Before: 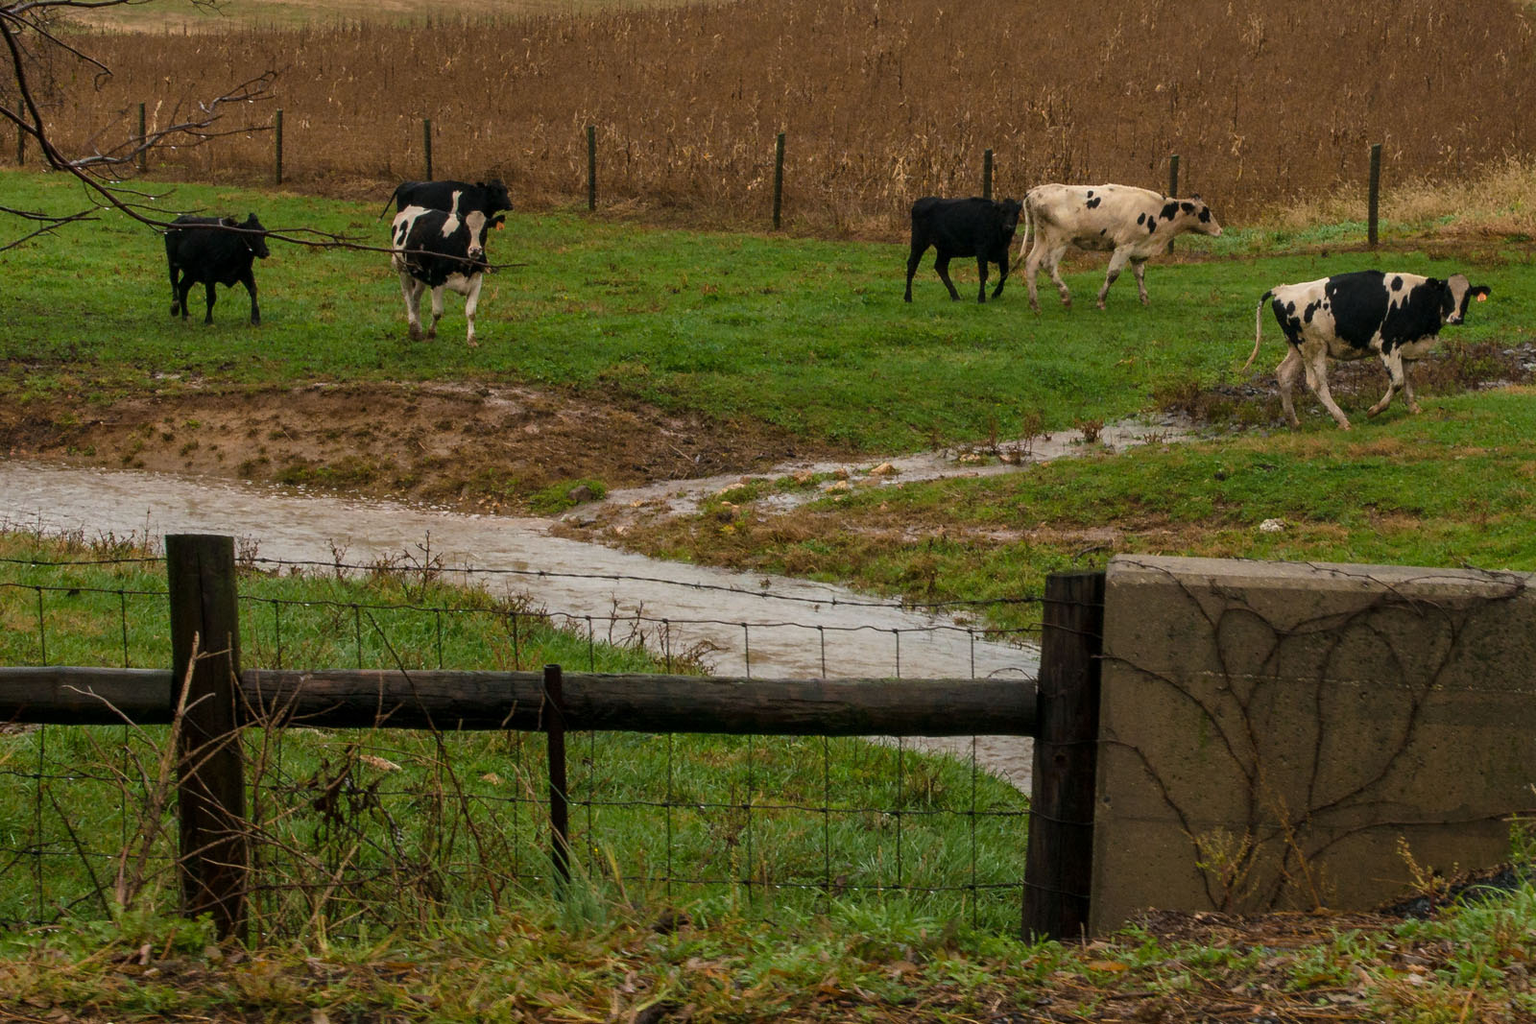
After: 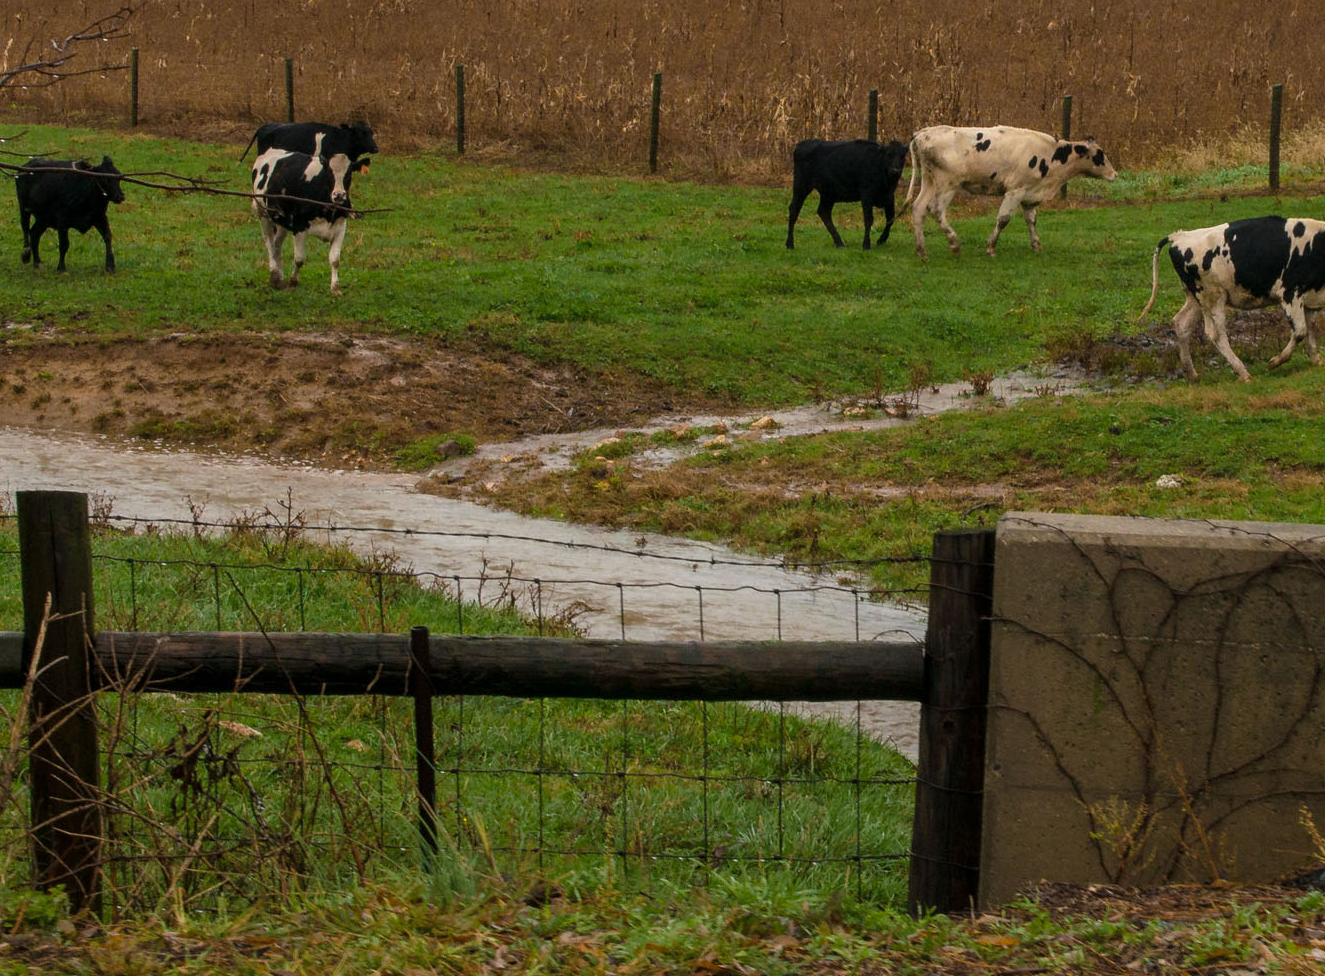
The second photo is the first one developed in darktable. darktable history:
color balance rgb: global vibrance 6.81%, saturation formula JzAzBz (2021)
crop: left 9.807%, top 6.259%, right 7.334%, bottom 2.177%
